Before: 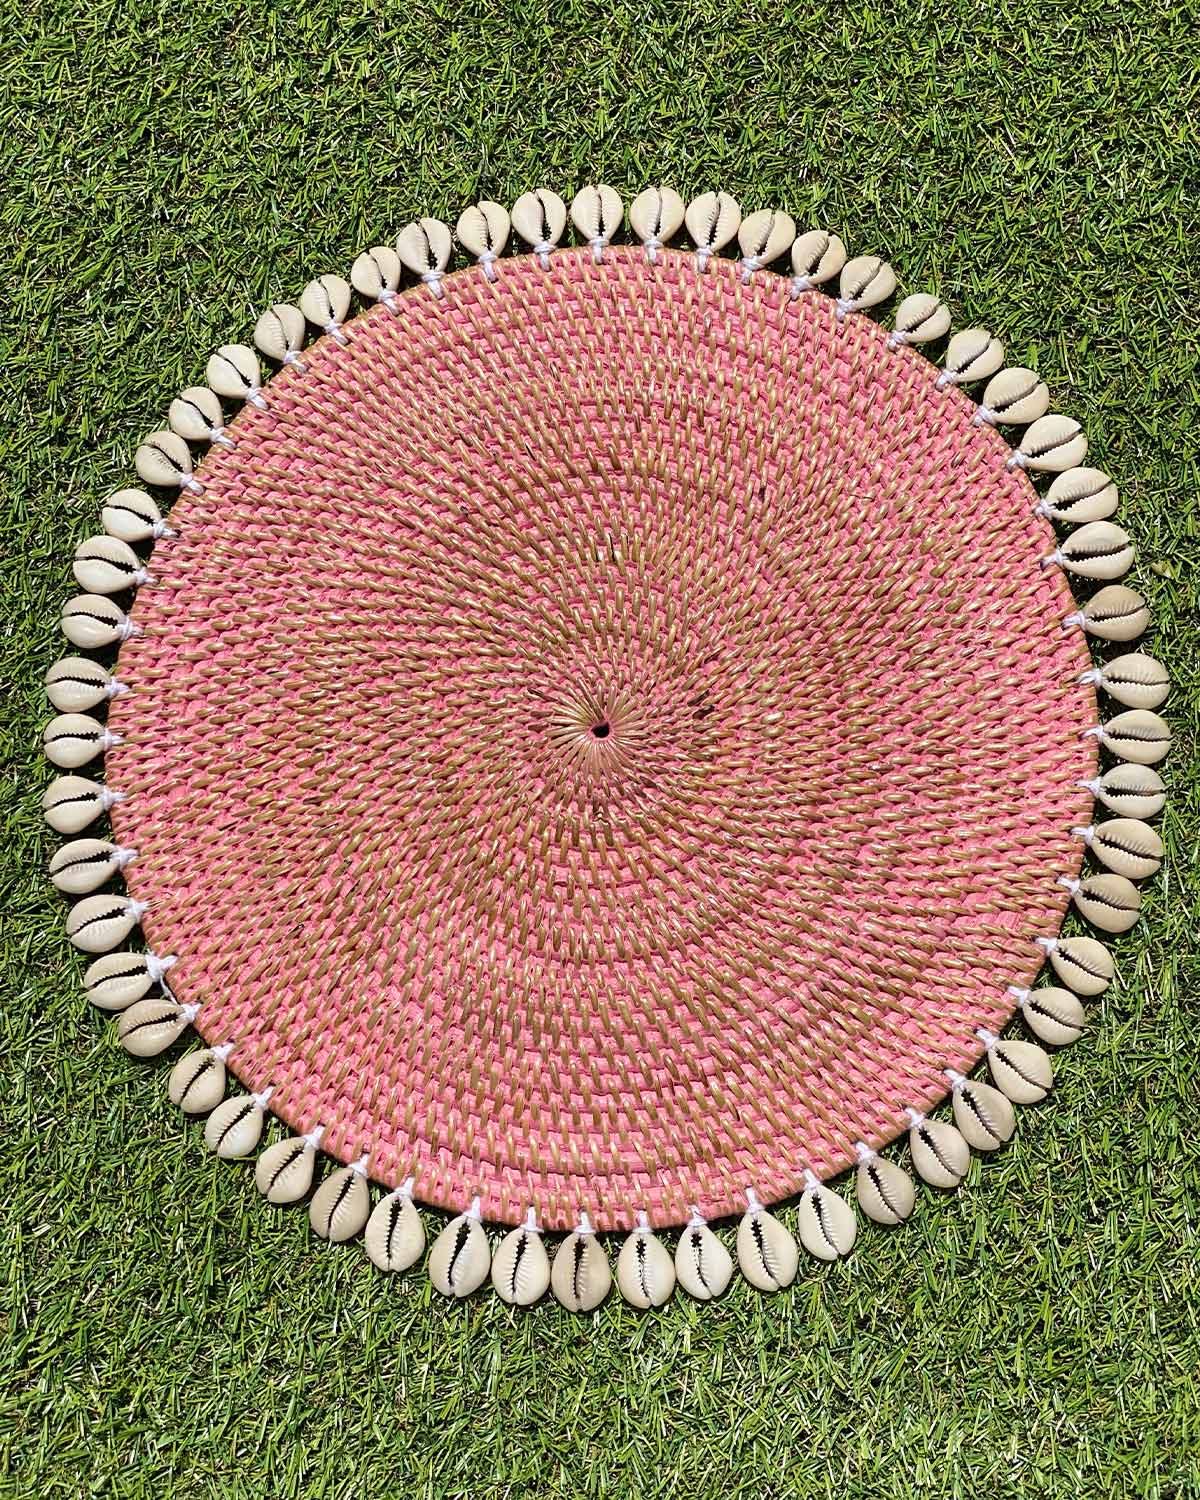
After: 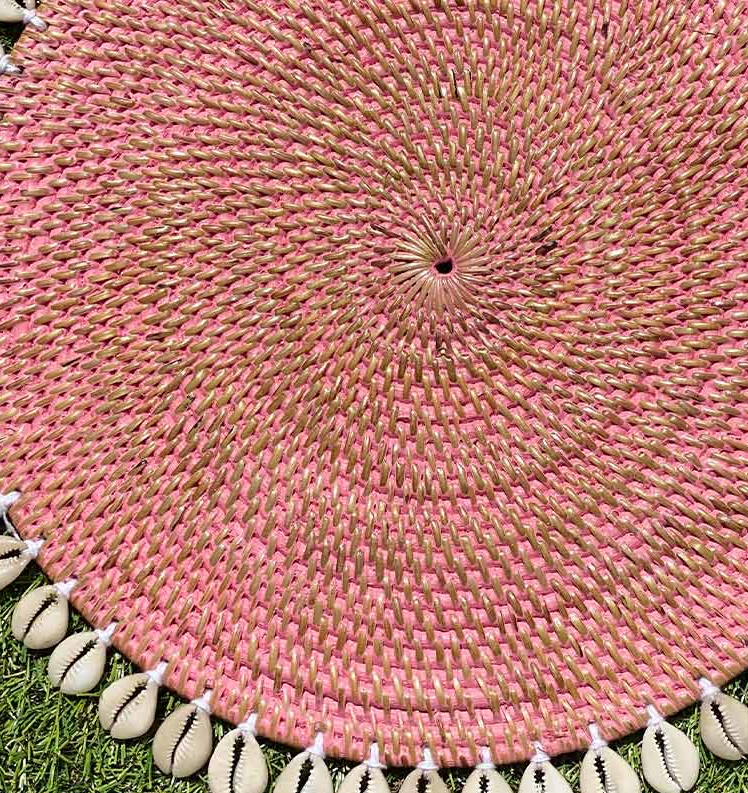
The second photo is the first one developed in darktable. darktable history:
crop: left 13.123%, top 30.995%, right 24.502%, bottom 16.078%
